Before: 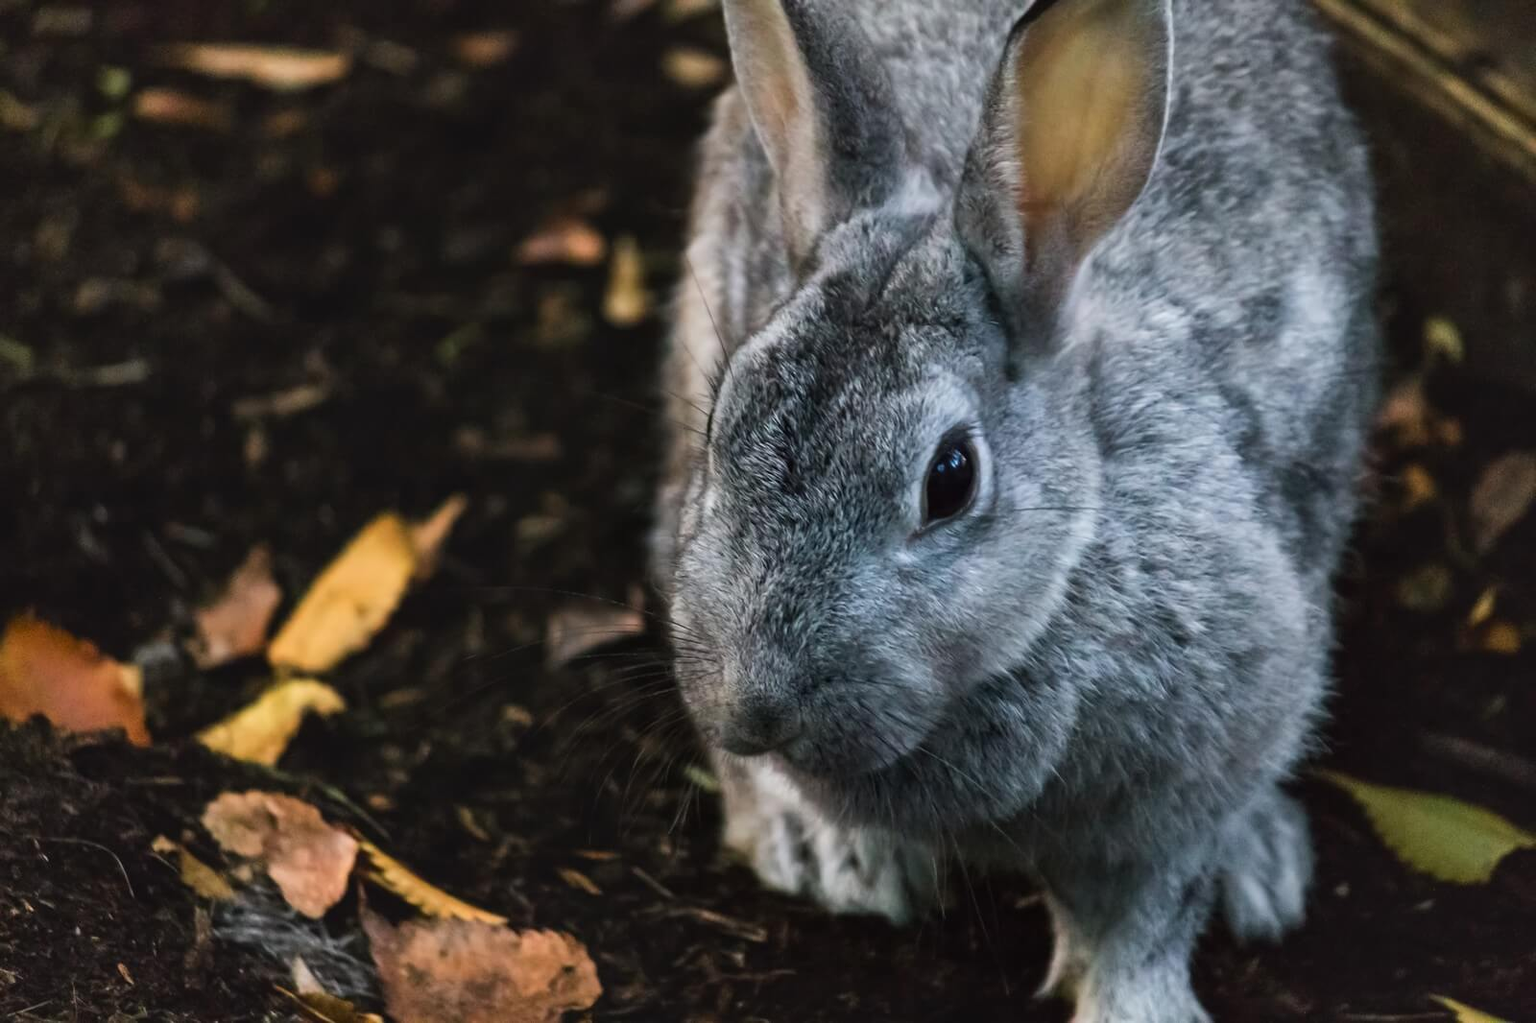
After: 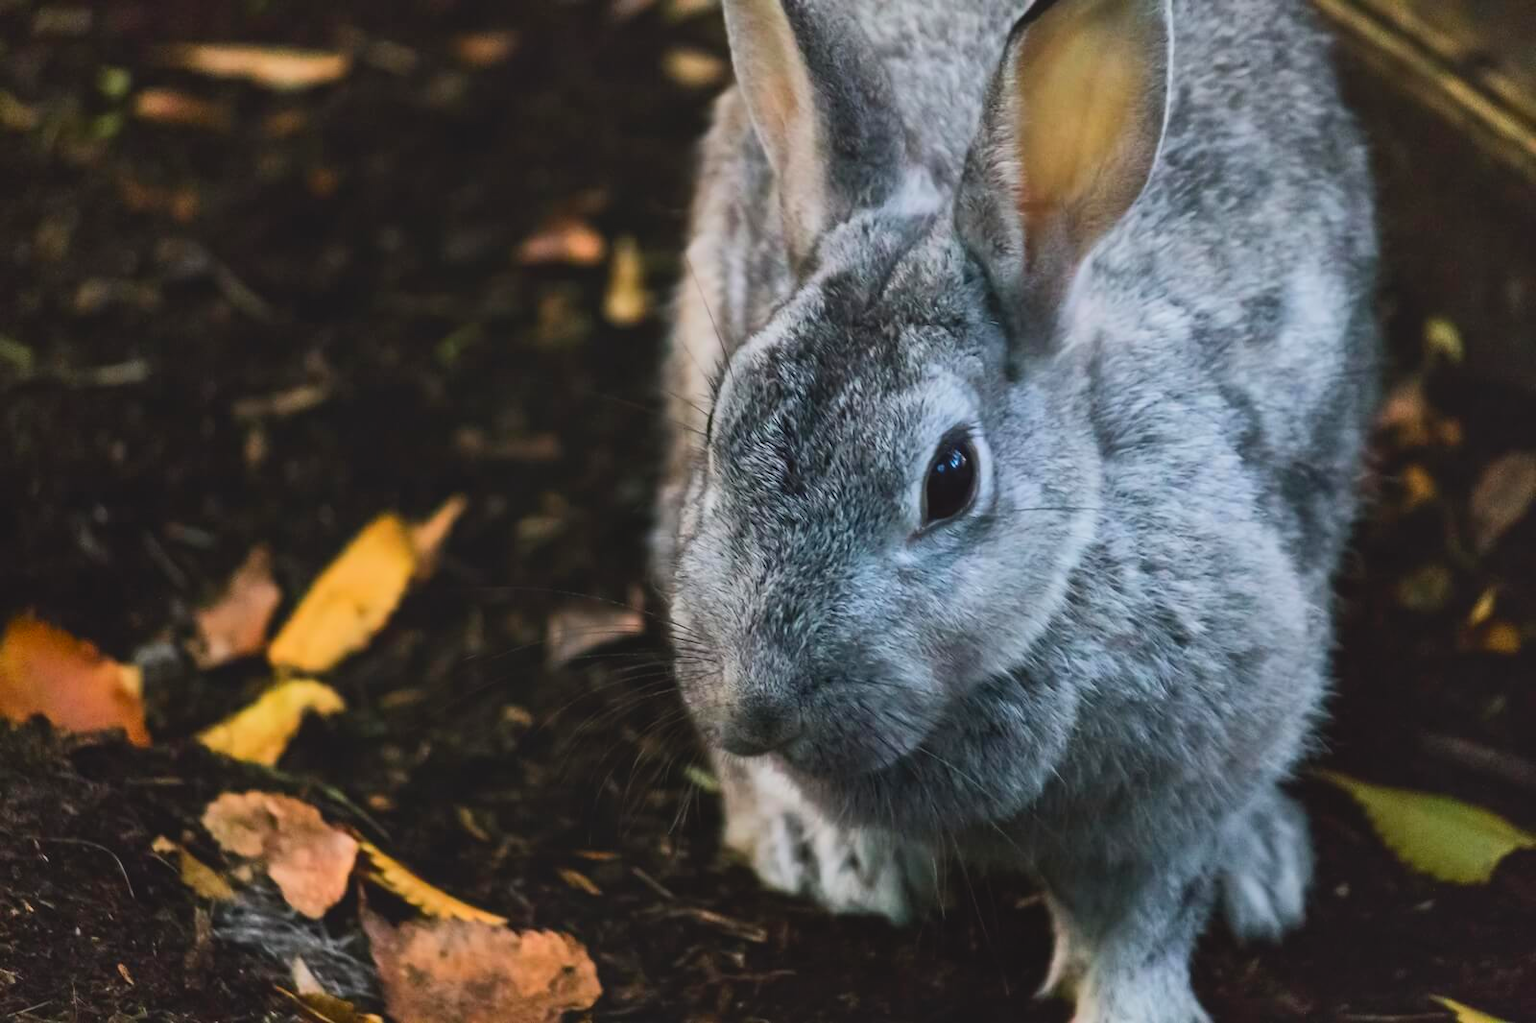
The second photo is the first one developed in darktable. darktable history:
contrast brightness saturation: contrast 0.2, brightness 0.16, saturation 0.22
local contrast: highlights 68%, shadows 68%, detail 82%, midtone range 0.325
